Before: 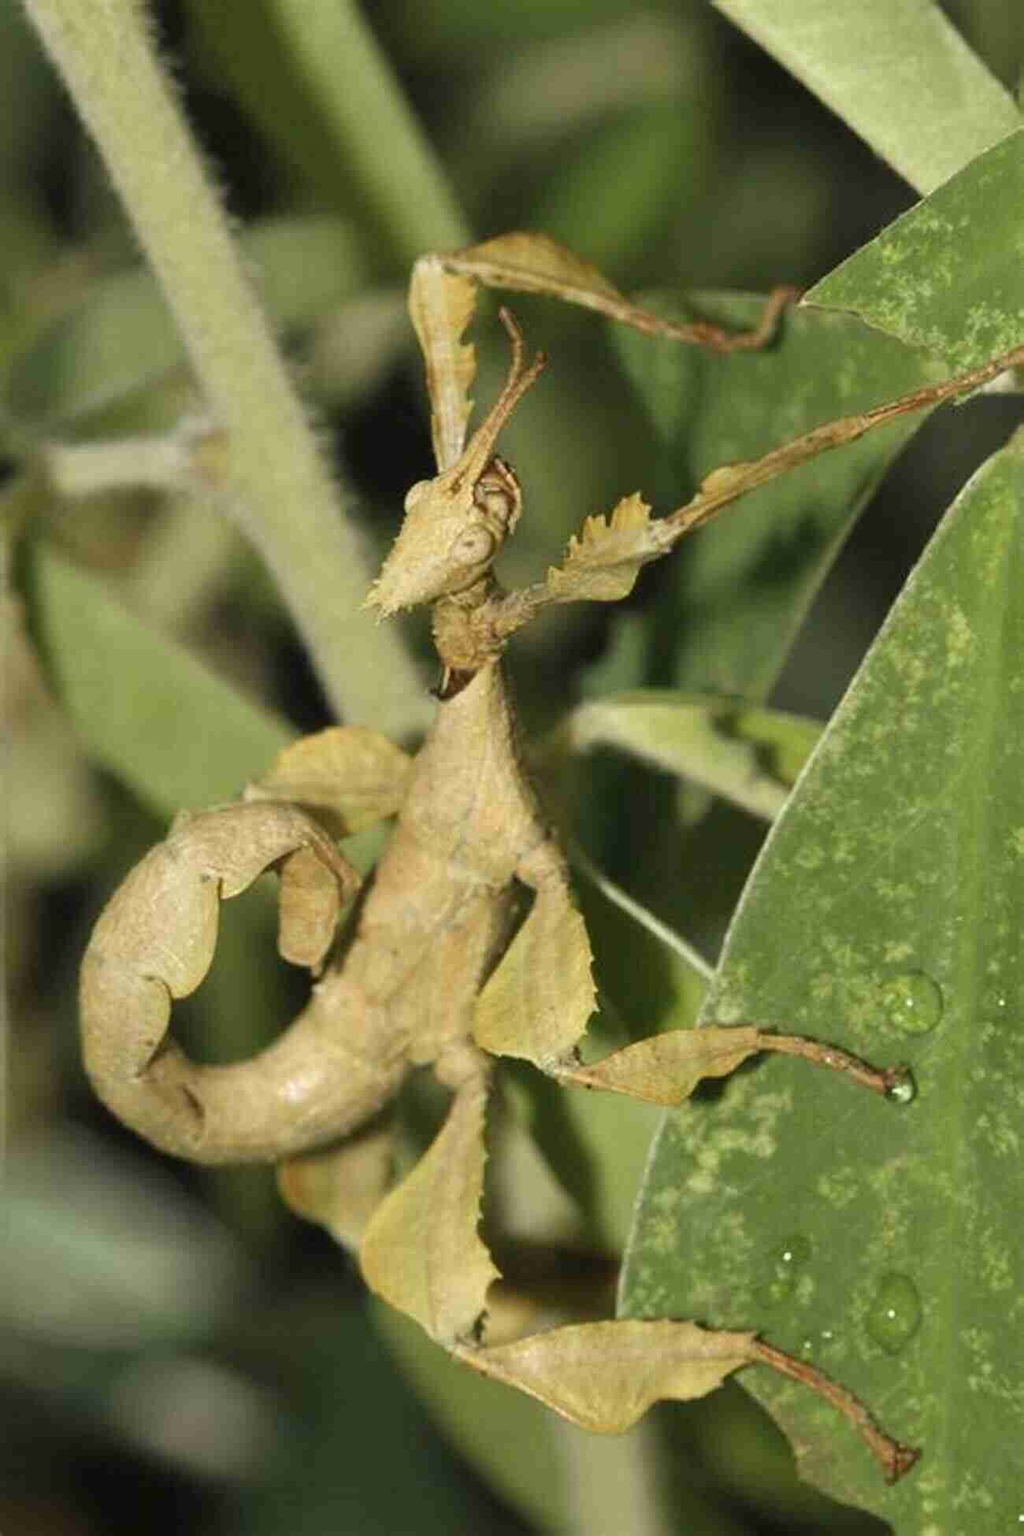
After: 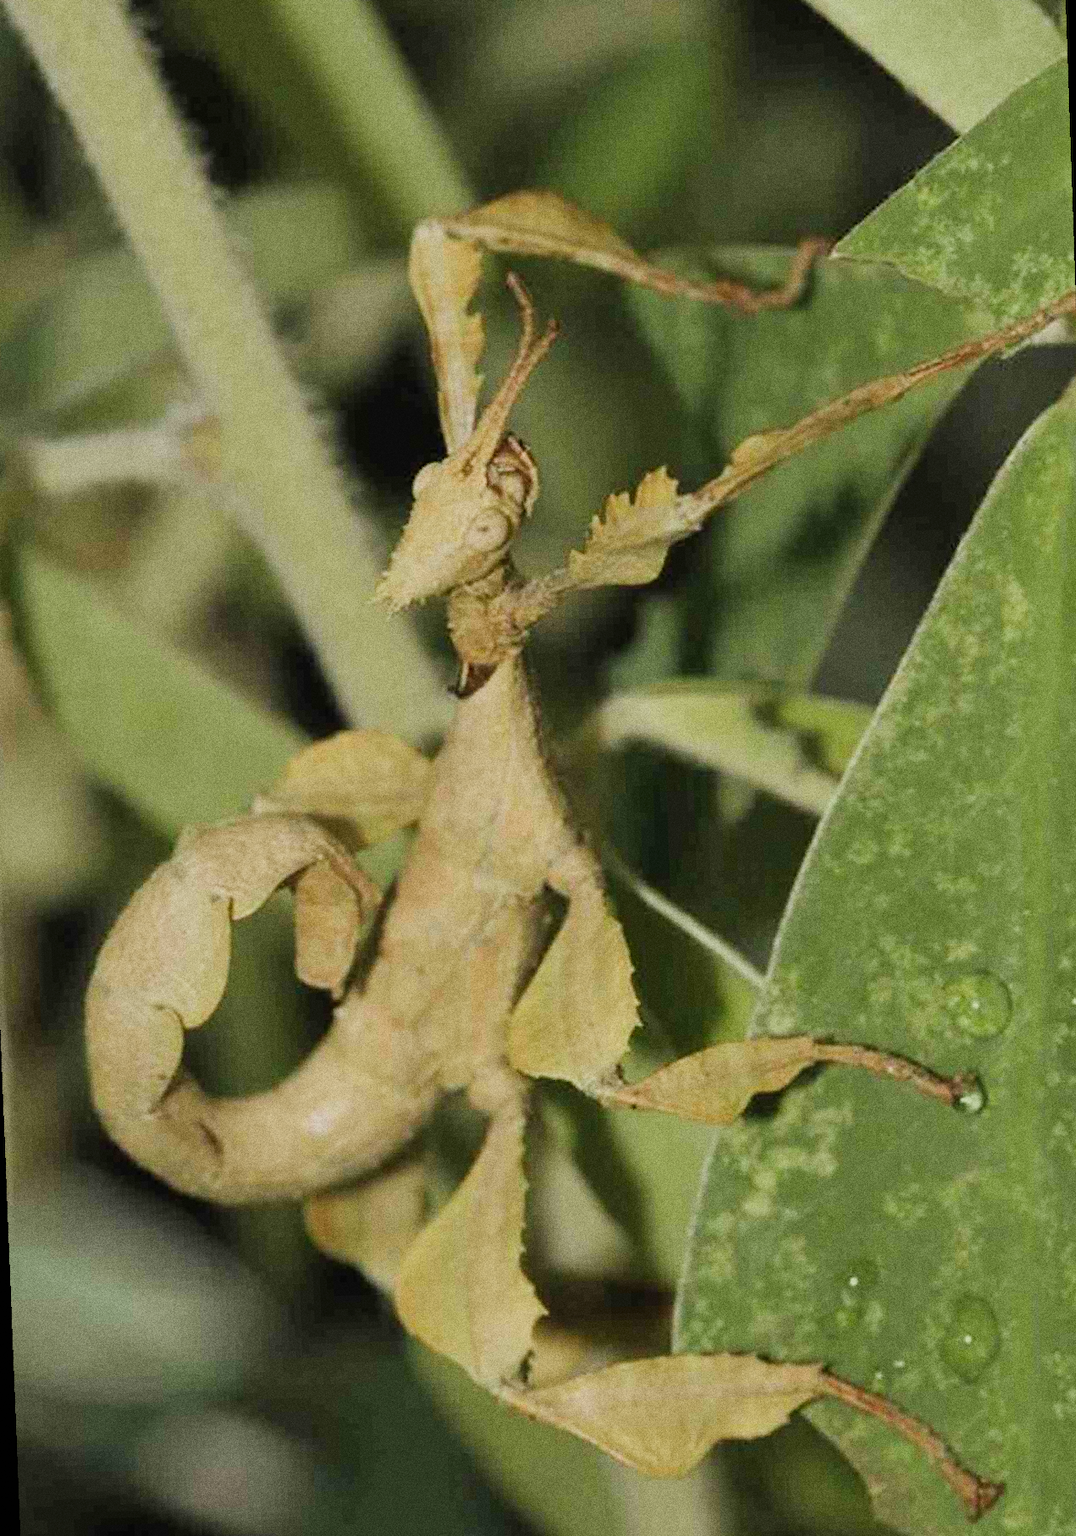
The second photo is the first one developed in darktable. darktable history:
filmic rgb: black relative exposure -16 EV, white relative exposure 4.97 EV, hardness 6.25
grain: coarseness 0.09 ISO, strength 40%
rotate and perspective: rotation -2.12°, lens shift (vertical) 0.009, lens shift (horizontal) -0.008, automatic cropping original format, crop left 0.036, crop right 0.964, crop top 0.05, crop bottom 0.959
shadows and highlights: shadows 25, highlights -25
